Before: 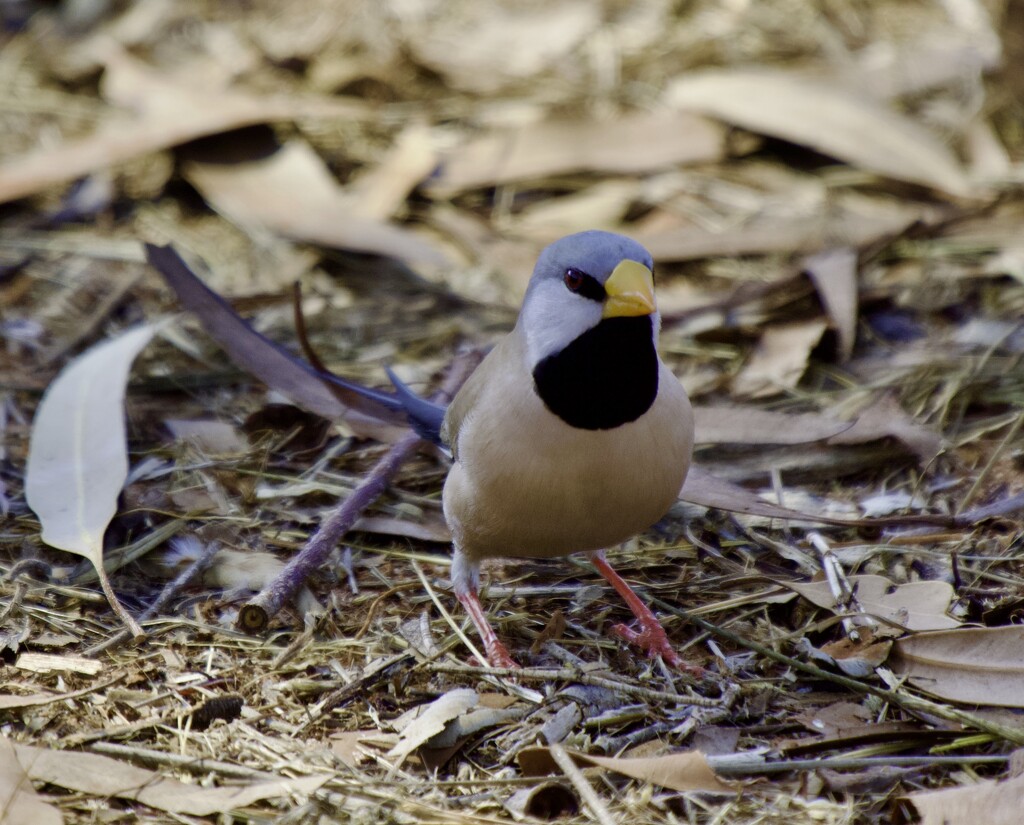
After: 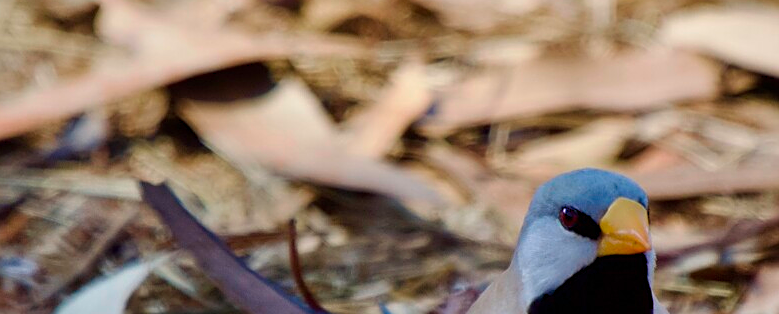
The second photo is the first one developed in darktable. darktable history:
sharpen: on, module defaults
exposure: compensate exposure bias true, compensate highlight preservation false
crop: left 0.554%, top 7.626%, right 23.363%, bottom 54.297%
shadows and highlights: shadows -23.06, highlights 45.55, soften with gaussian
levels: white 90.64%
